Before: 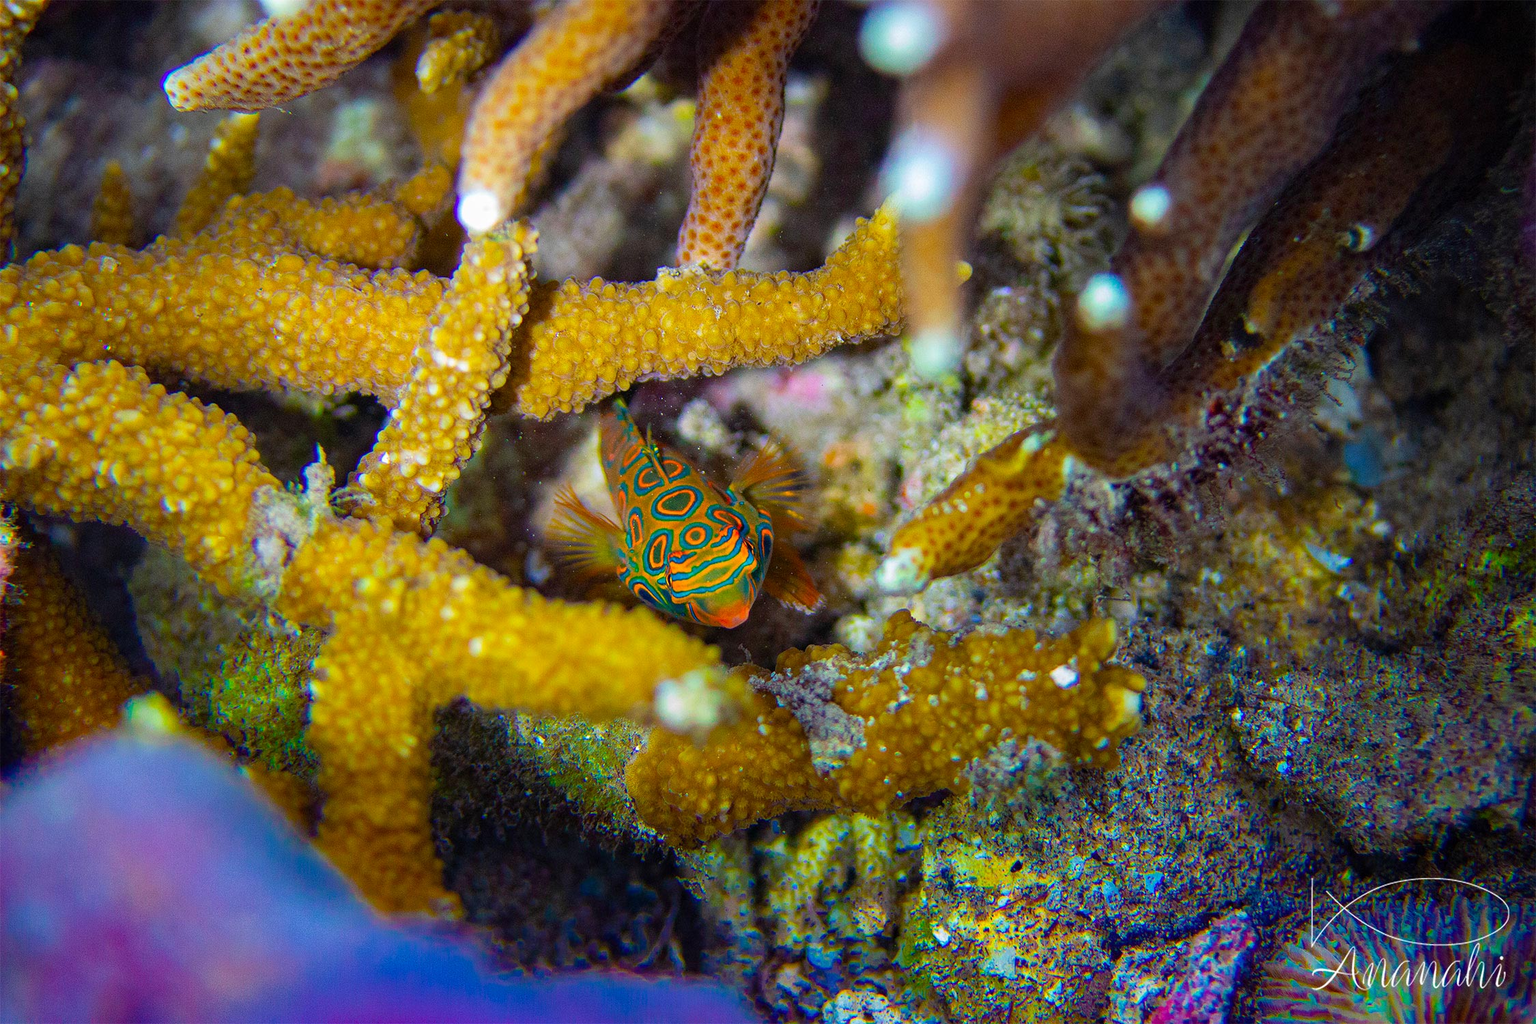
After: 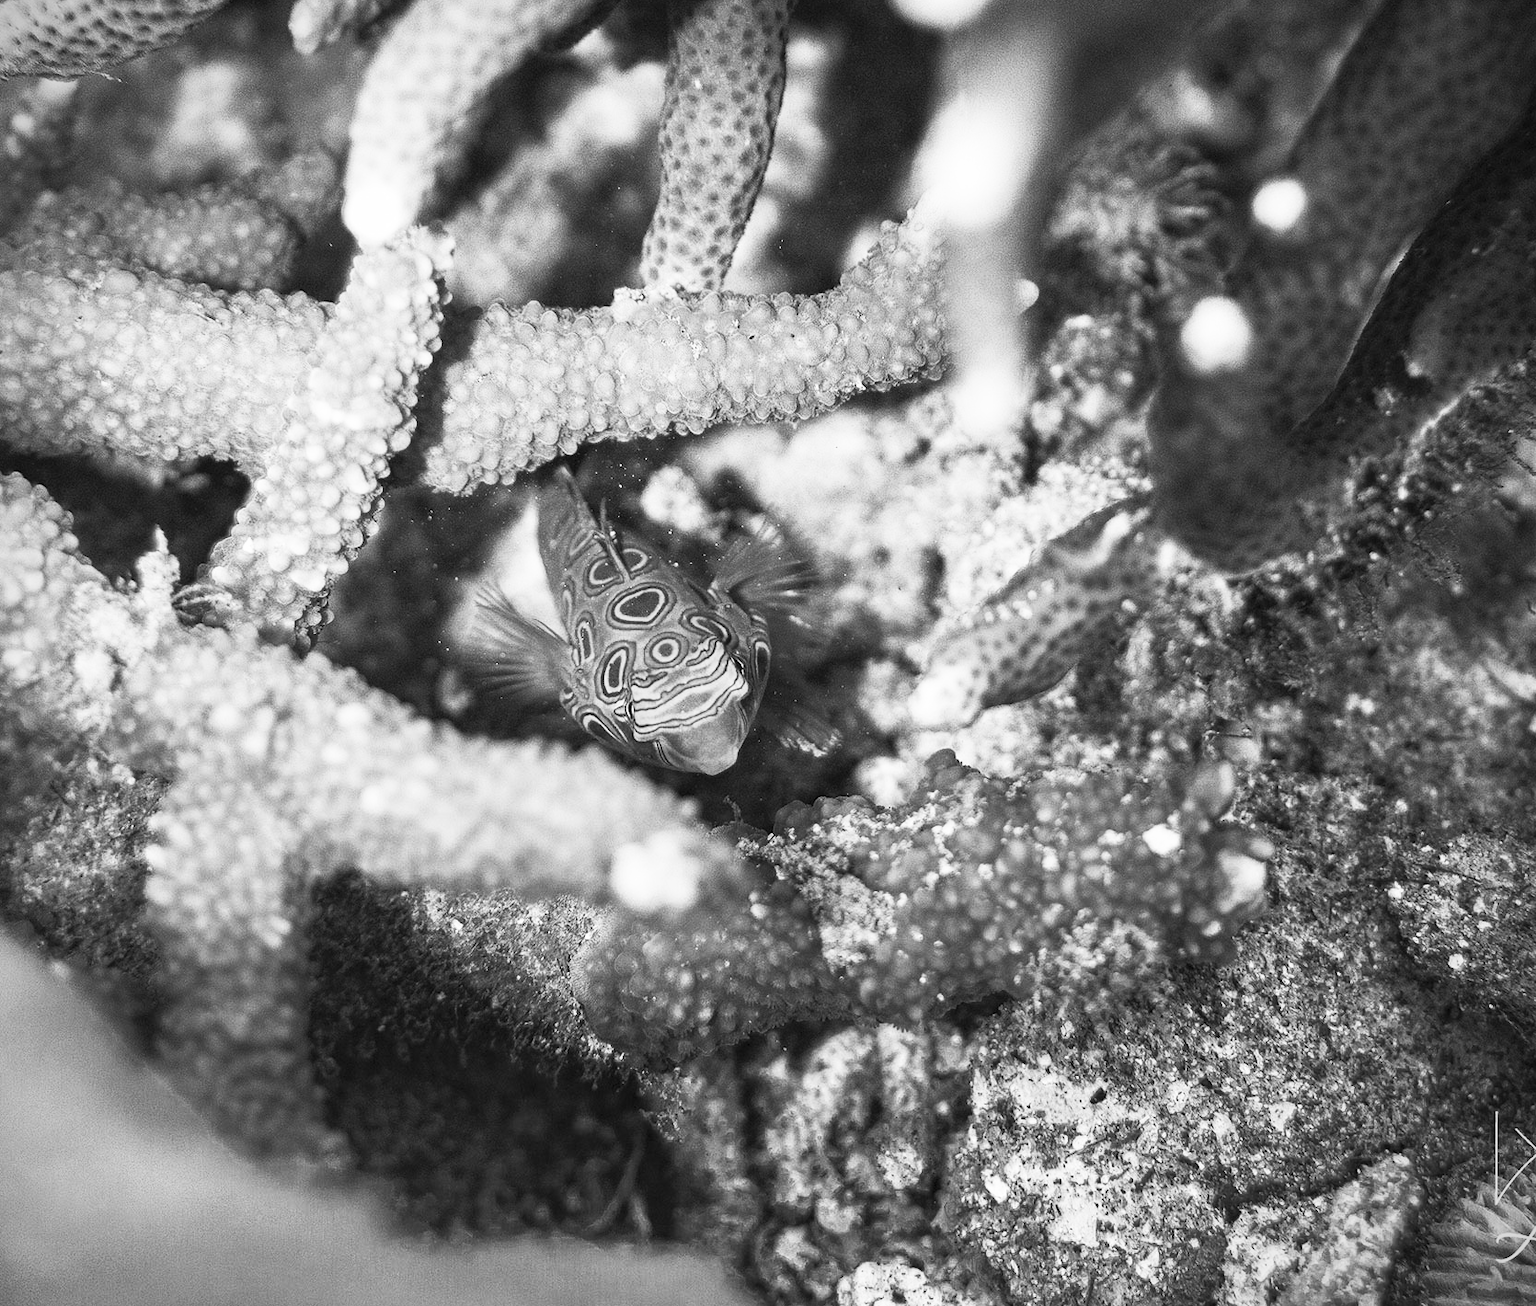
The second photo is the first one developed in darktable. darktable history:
vignetting: fall-off start 91.19%
contrast brightness saturation: contrast 0.57, brightness 0.57, saturation -0.34
crop and rotate: left 13.15%, top 5.251%, right 12.609%
color calibration: output gray [0.267, 0.423, 0.261, 0], illuminant same as pipeline (D50), adaptation none (bypass)
